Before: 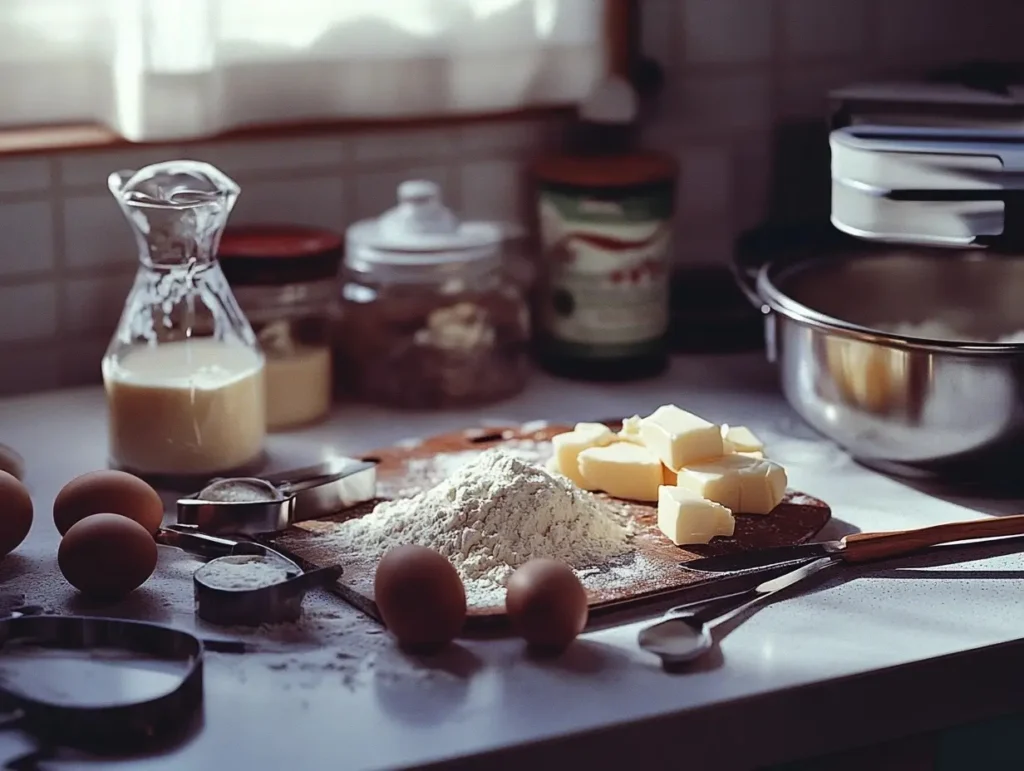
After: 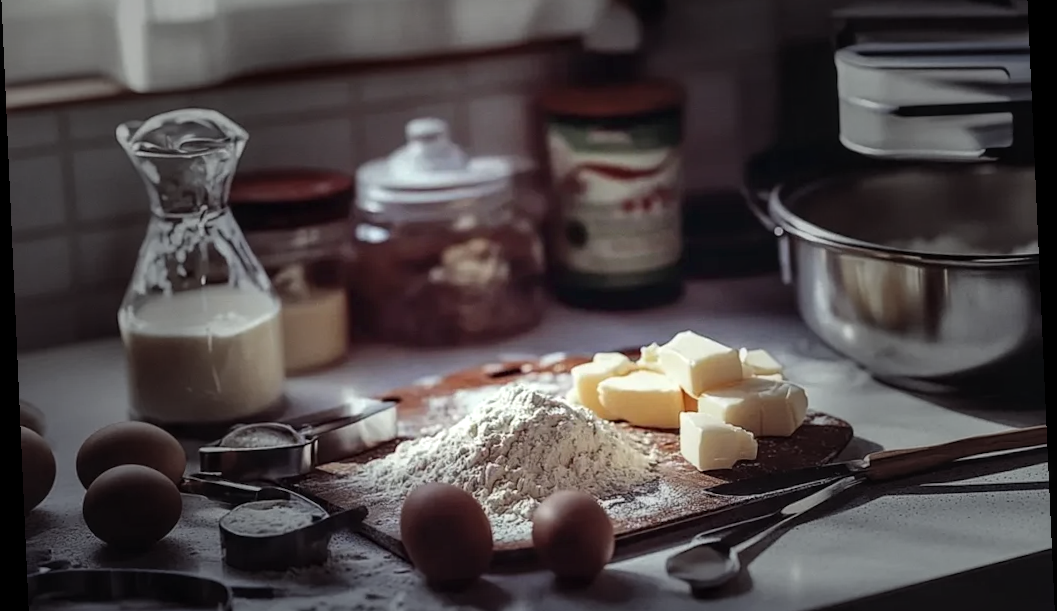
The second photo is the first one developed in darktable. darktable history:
rotate and perspective: rotation -2.56°, automatic cropping off
vignetting: fall-off start 31.28%, fall-off radius 34.64%, brightness -0.575
crop: top 11.038%, bottom 13.962%
local contrast: detail 130%
